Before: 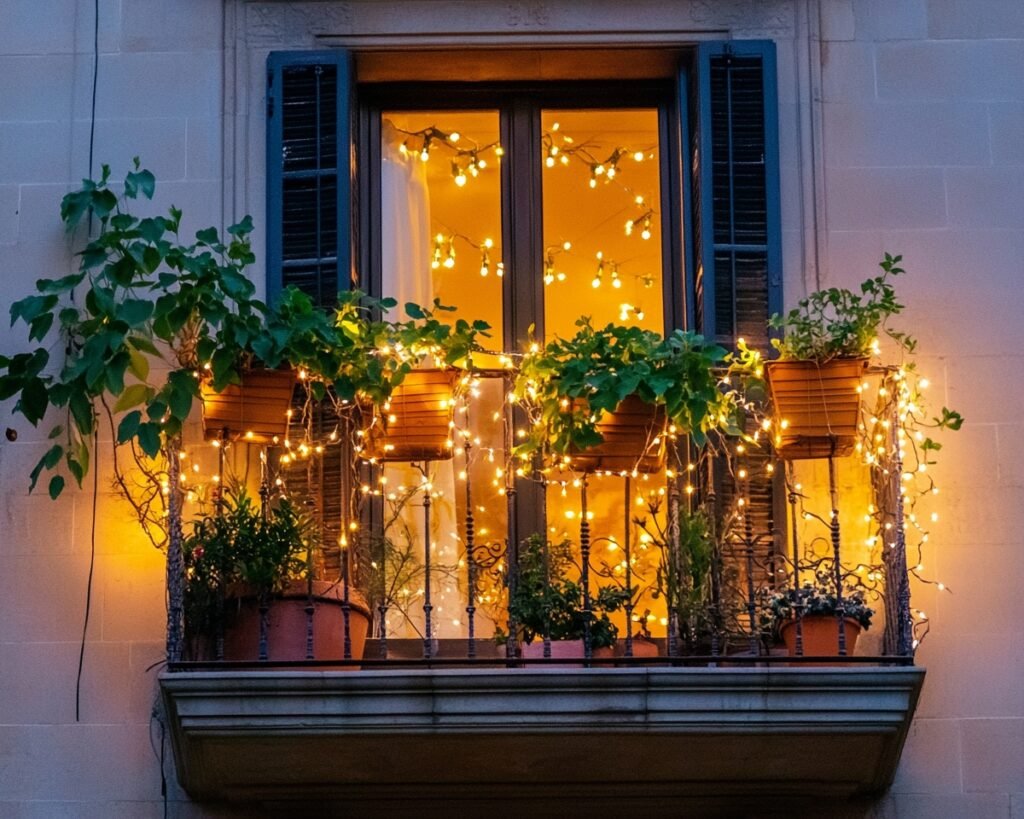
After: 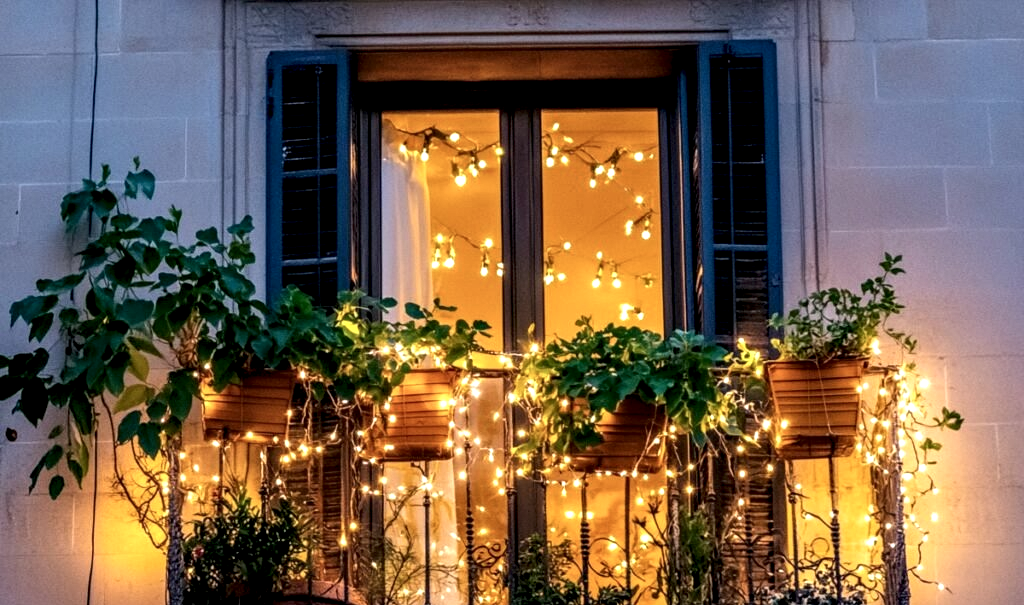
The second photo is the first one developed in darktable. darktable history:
crop: bottom 24.987%
local contrast: highlights 64%, shadows 54%, detail 168%, midtone range 0.518
color zones: curves: ch1 [(0, 0.469) (0.01, 0.469) (0.12, 0.446) (0.248, 0.469) (0.5, 0.5) (0.748, 0.5) (0.99, 0.469) (1, 0.469)]
